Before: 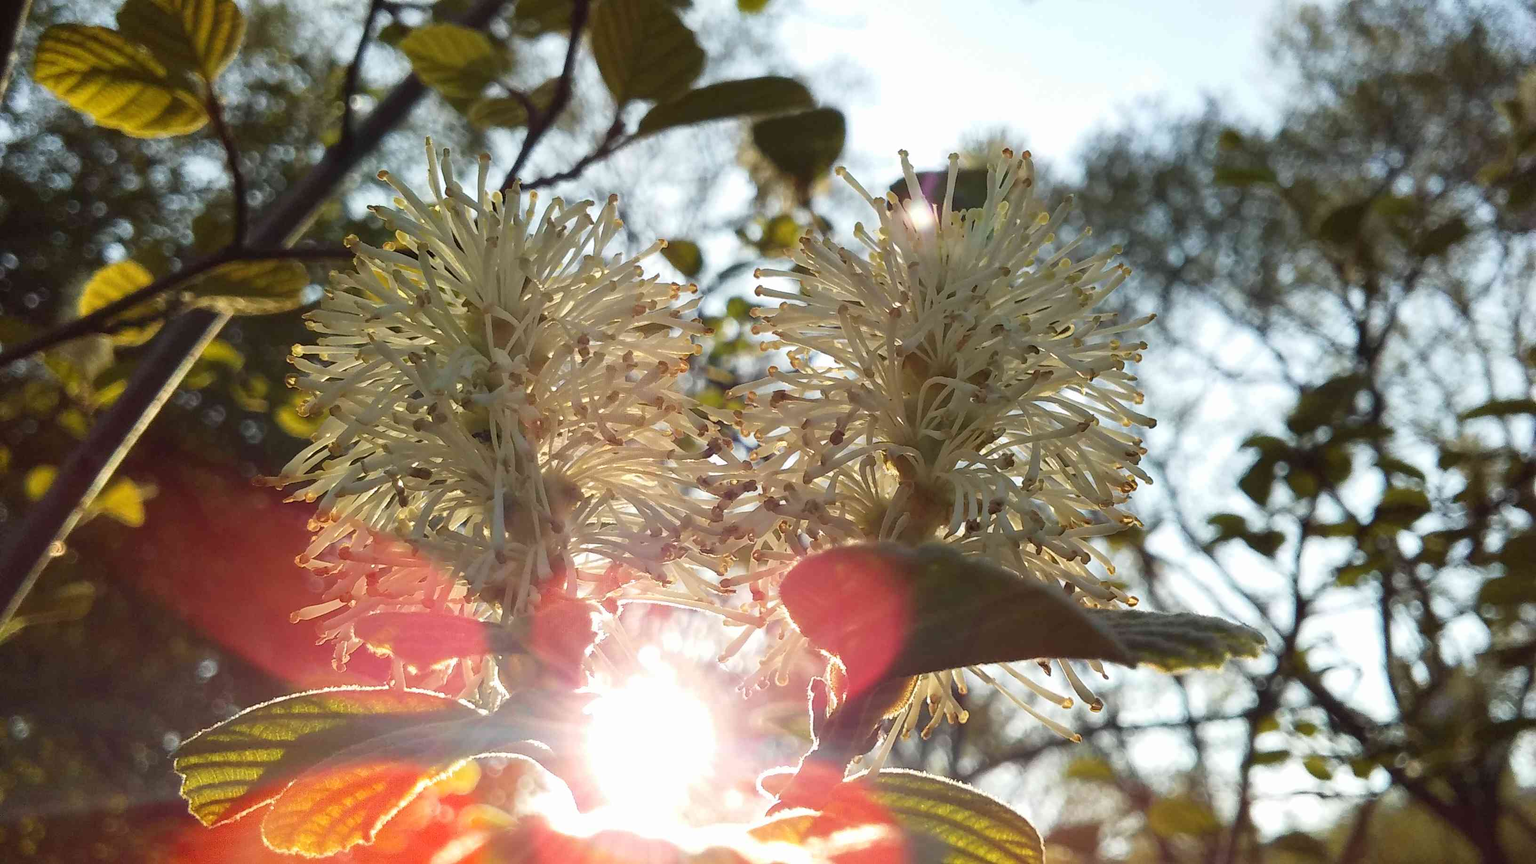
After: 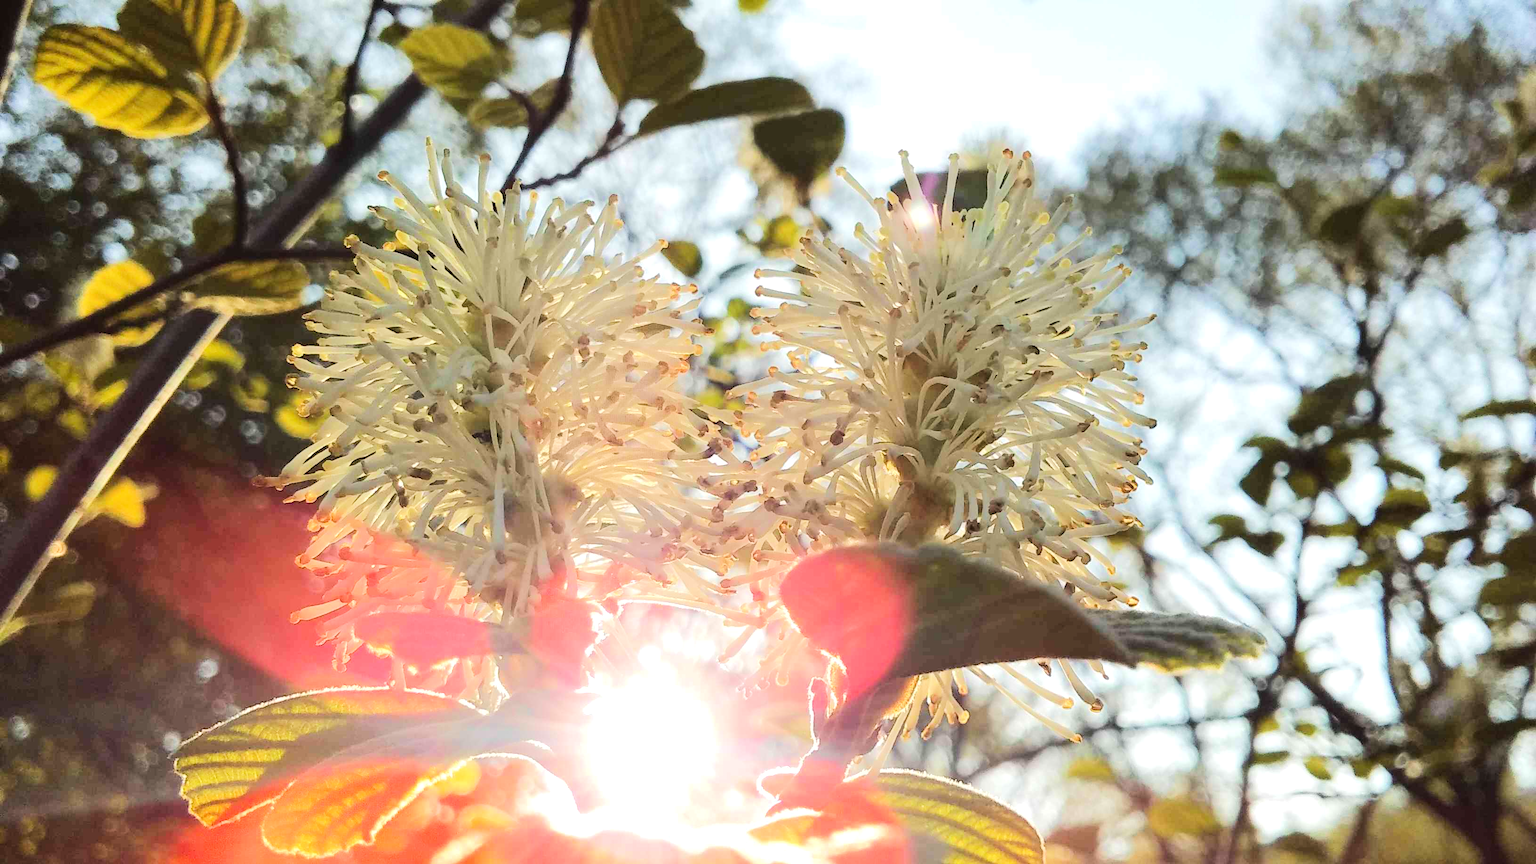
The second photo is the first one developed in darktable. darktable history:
tone equalizer: -7 EV 0.141 EV, -6 EV 0.564 EV, -5 EV 1.11 EV, -4 EV 1.34 EV, -3 EV 1.18 EV, -2 EV 0.6 EV, -1 EV 0.162 EV, edges refinement/feathering 500, mask exposure compensation -1.57 EV, preserve details no
